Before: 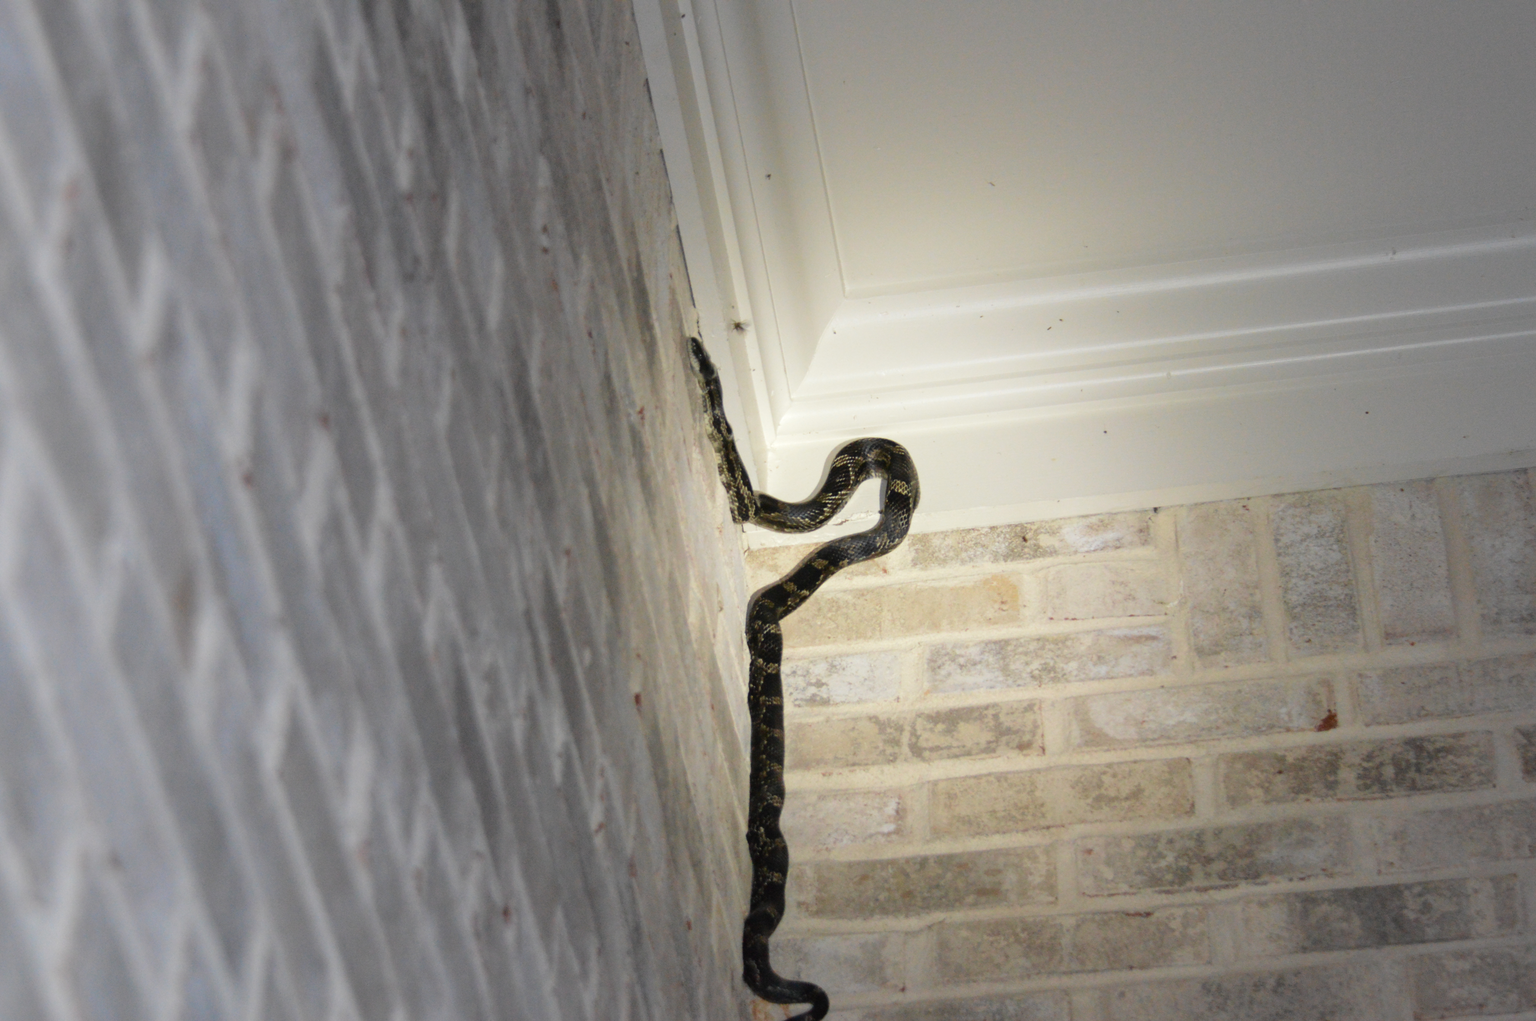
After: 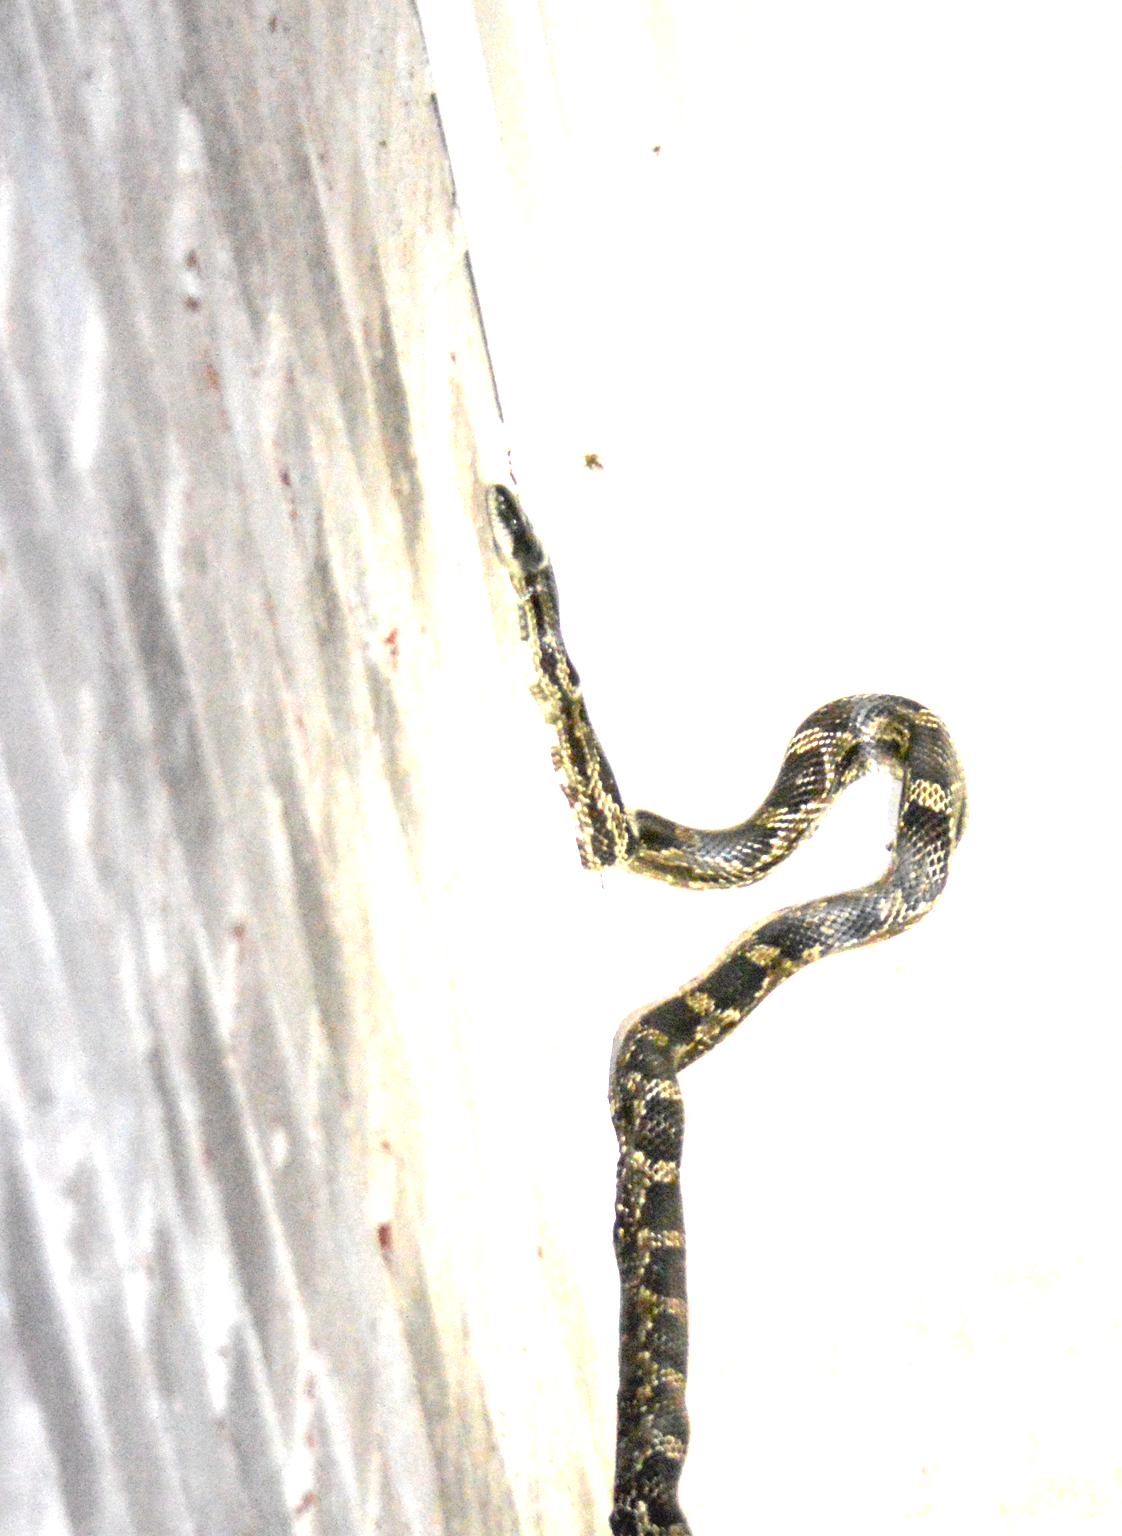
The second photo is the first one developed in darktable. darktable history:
crop and rotate: left 29.476%, top 10.214%, right 35.32%, bottom 17.333%
exposure: black level correction 0.005, exposure 2.084 EV, compensate highlight preservation false
local contrast: on, module defaults
